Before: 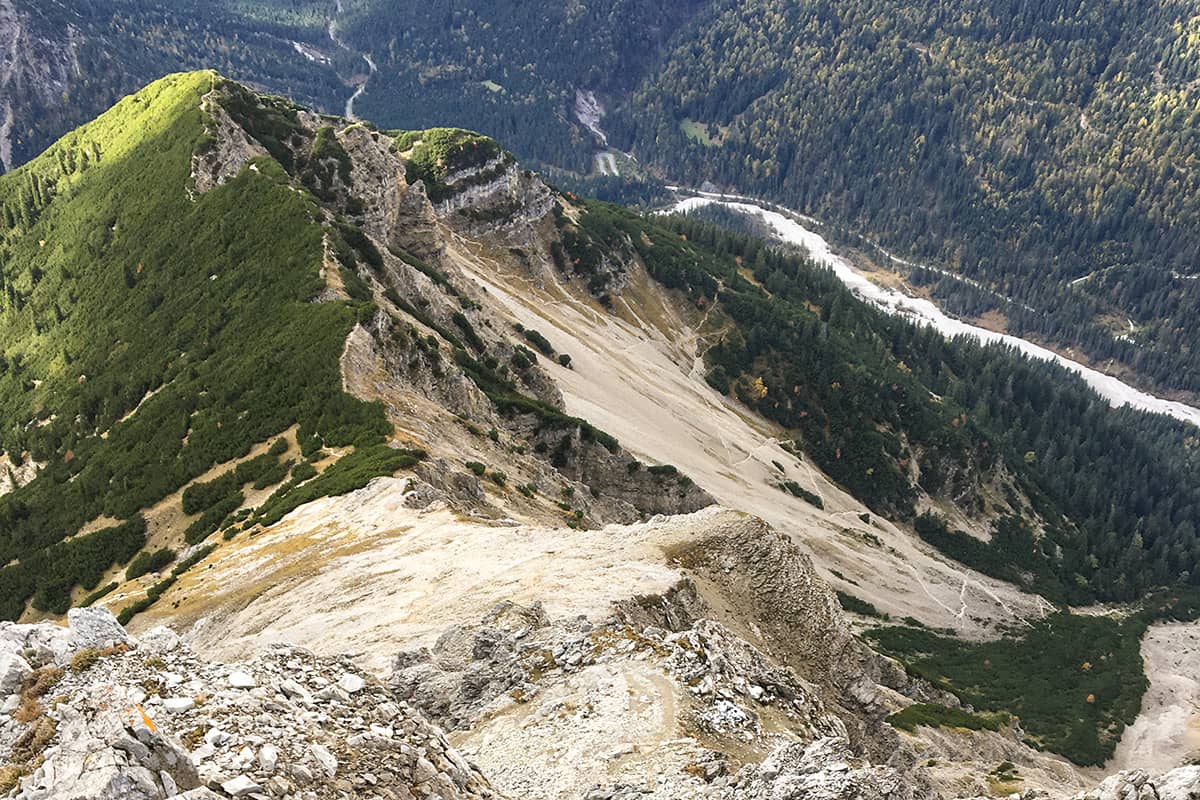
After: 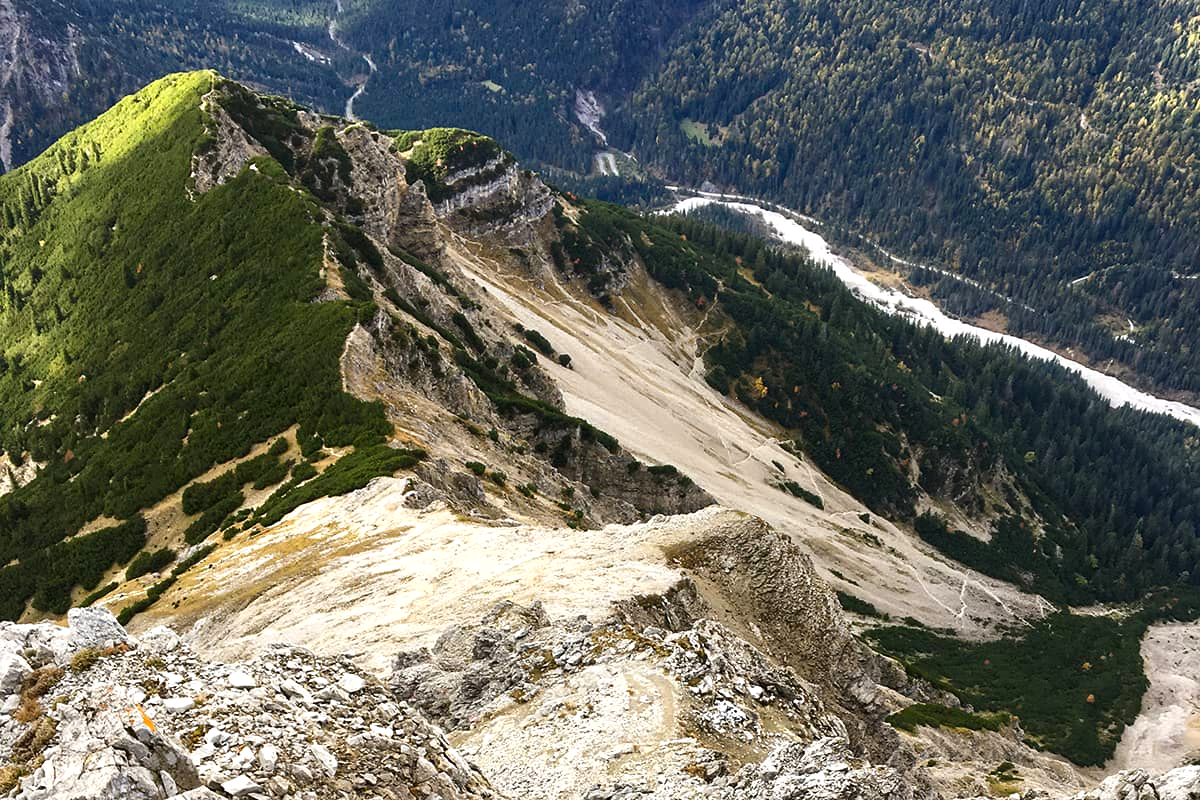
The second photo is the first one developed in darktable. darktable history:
exposure: exposure 0.201 EV, compensate exposure bias true, compensate highlight preservation false
contrast brightness saturation: contrast 0.067, brightness -0.15, saturation 0.116
